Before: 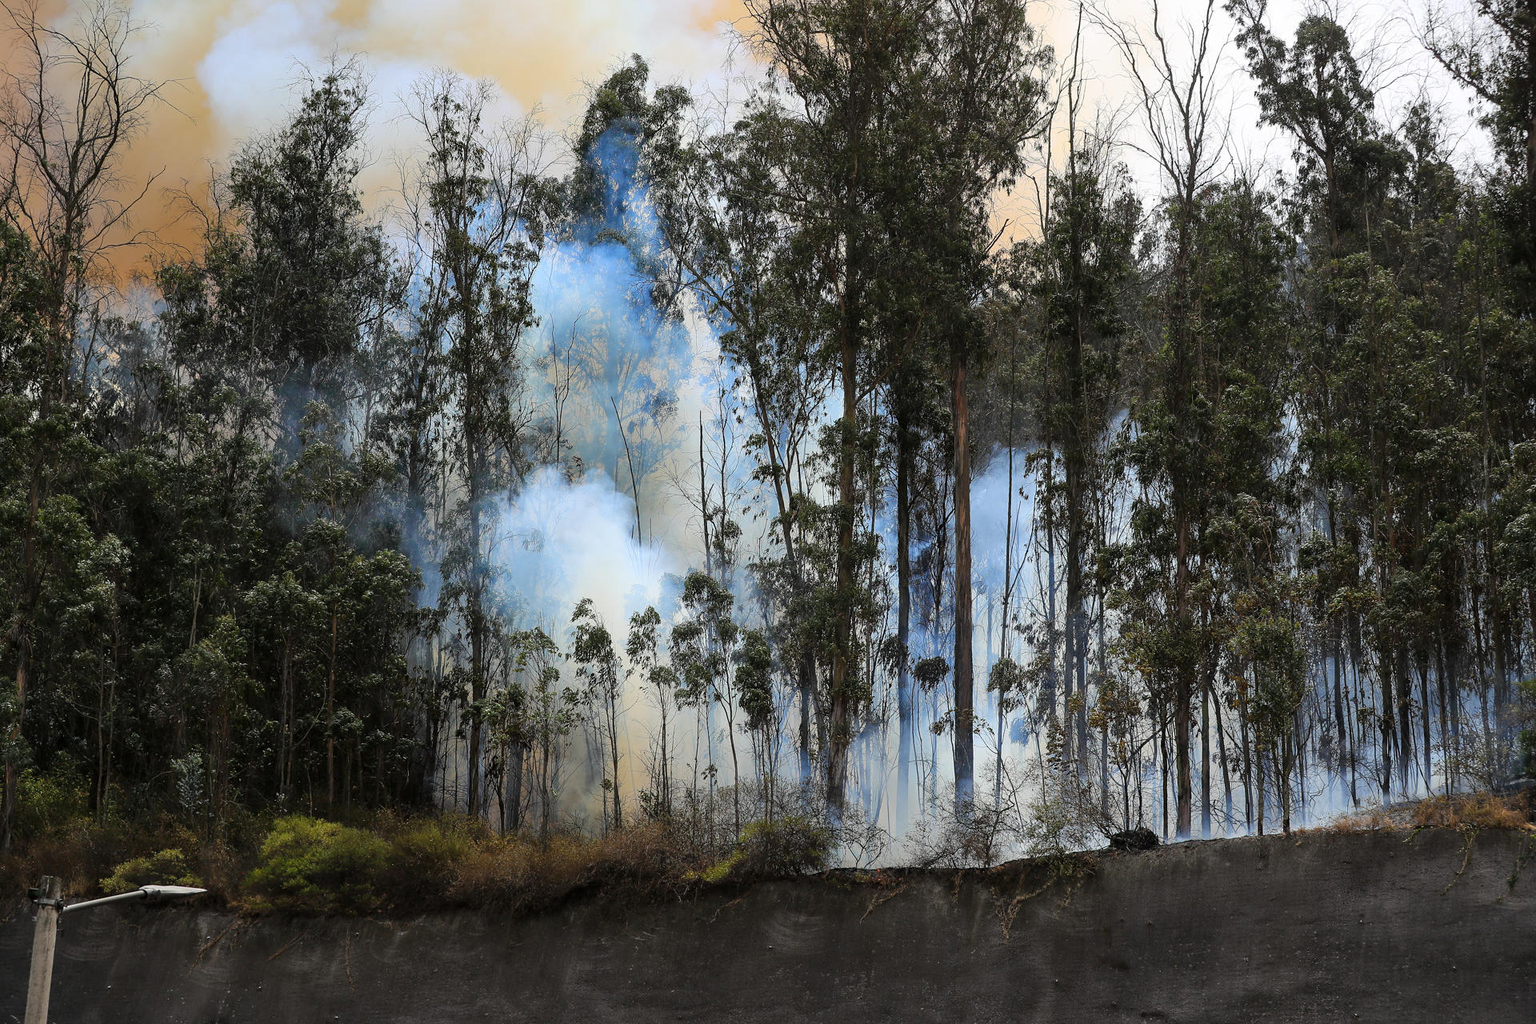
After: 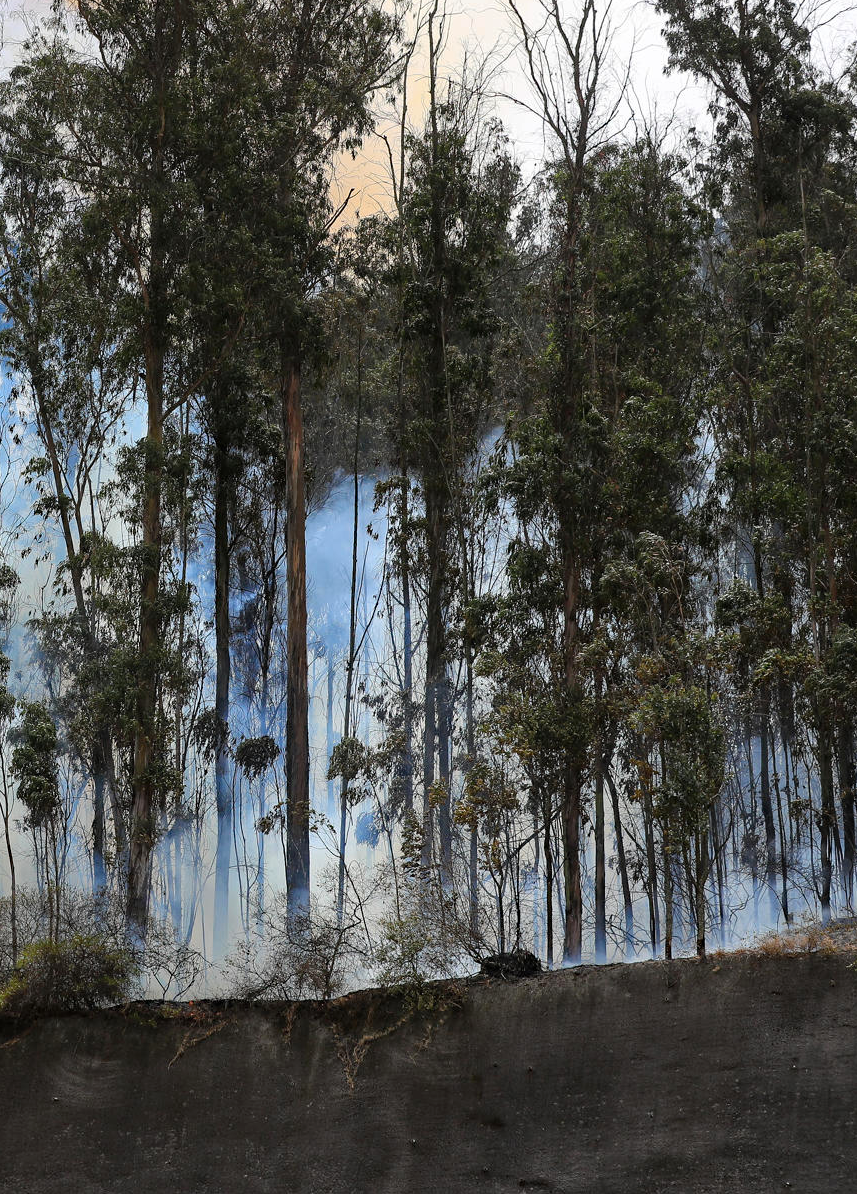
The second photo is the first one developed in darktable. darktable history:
crop: left 47.256%, top 6.657%, right 8.105%
haze removal: compatibility mode true, adaptive false
